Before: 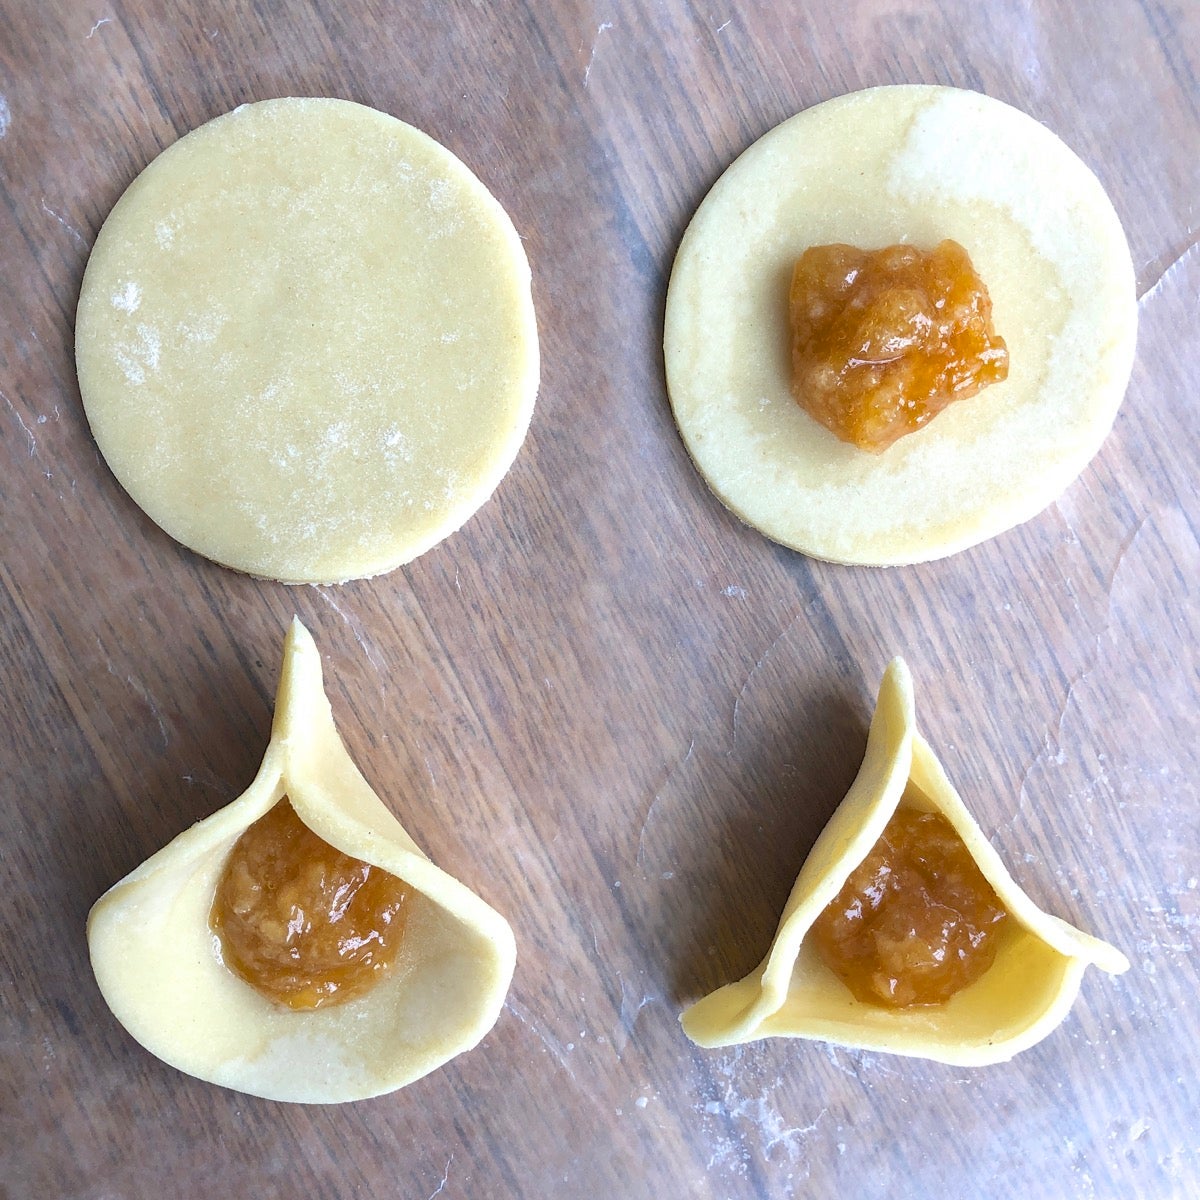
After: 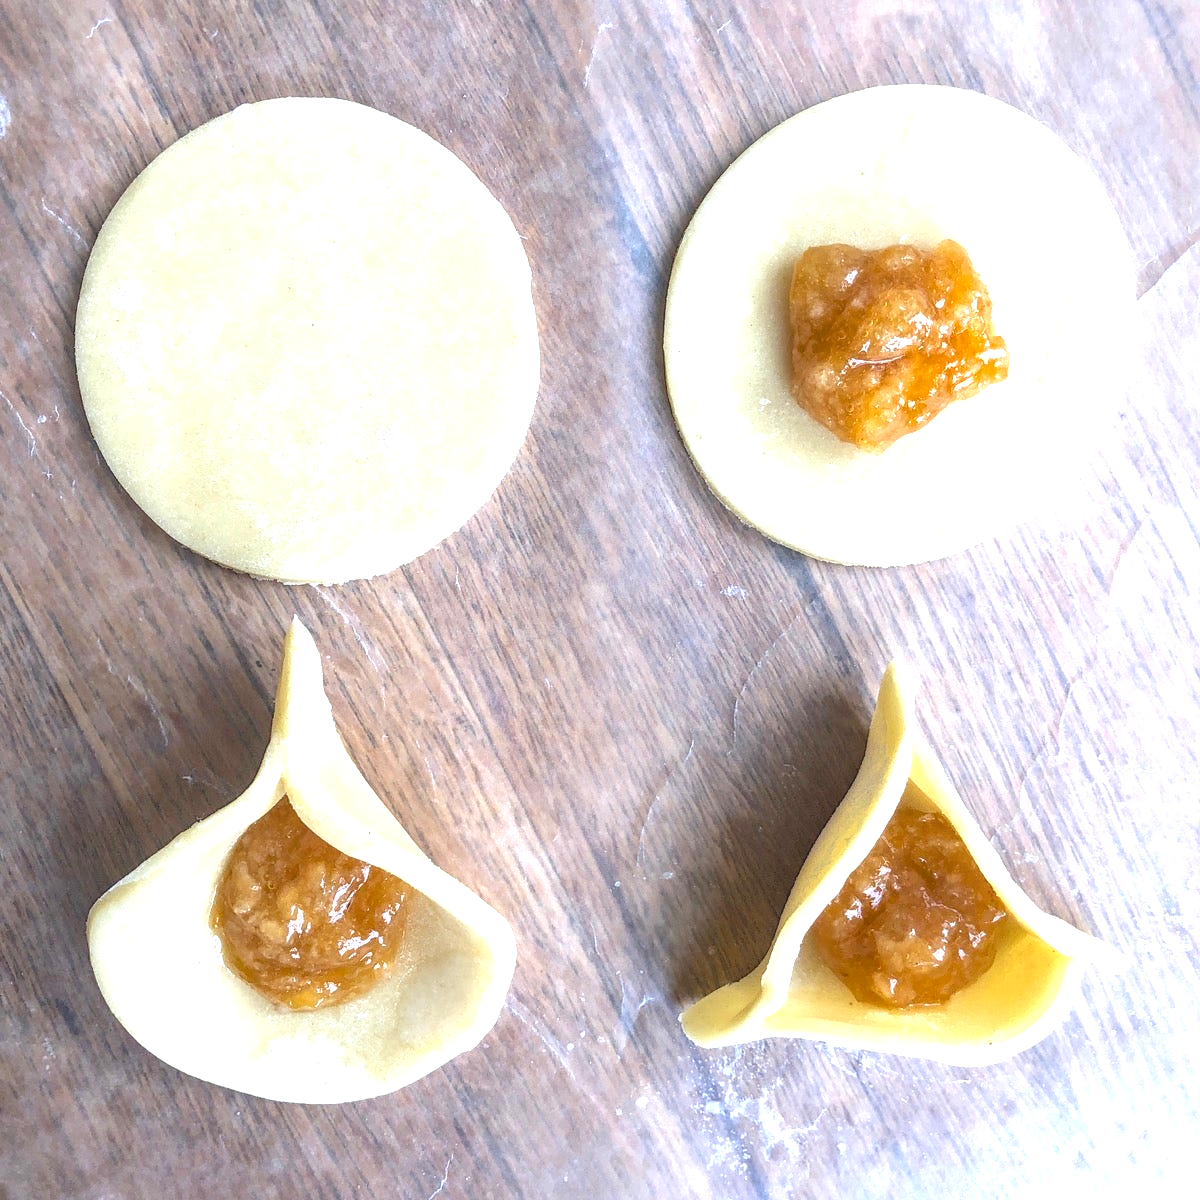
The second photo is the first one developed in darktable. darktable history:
exposure: black level correction 0, exposure 0.697 EV, compensate highlight preservation false
local contrast: highlights 1%, shadows 4%, detail 134%
